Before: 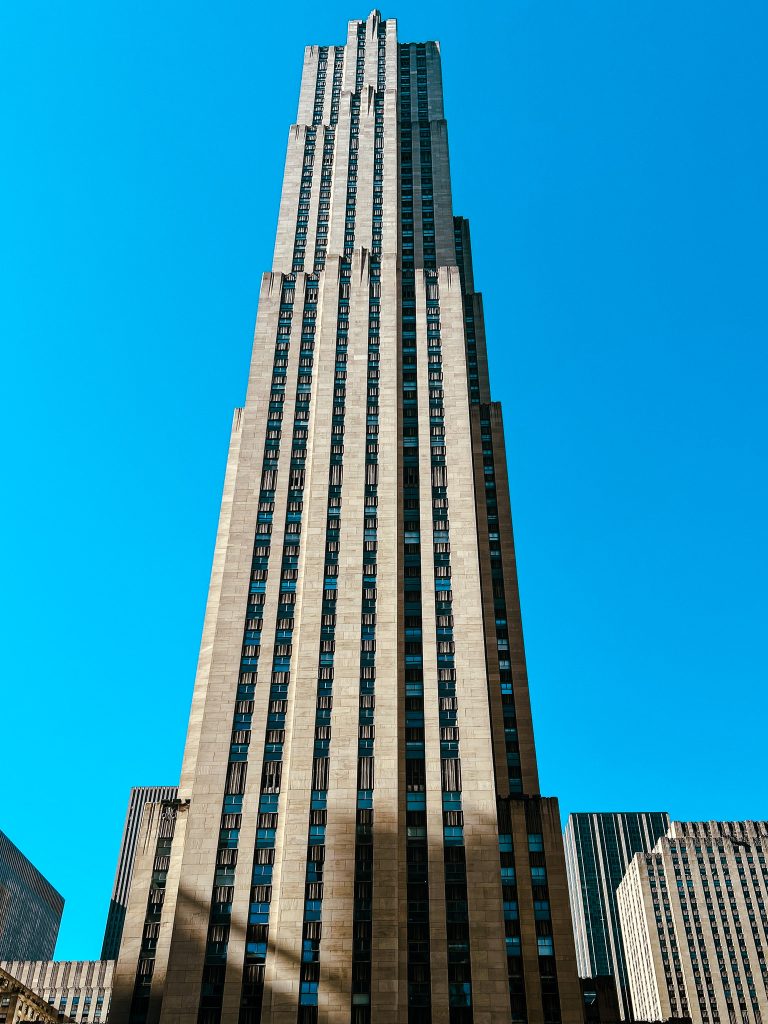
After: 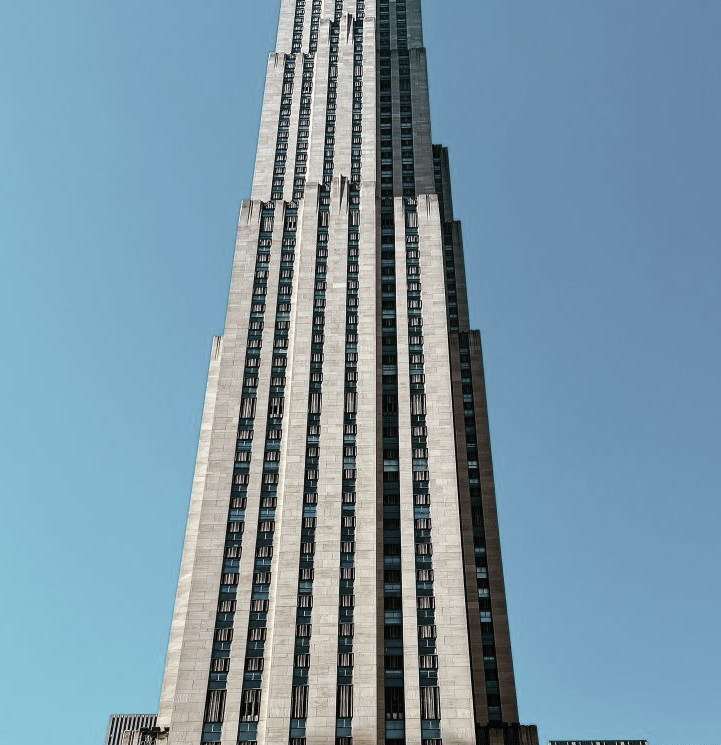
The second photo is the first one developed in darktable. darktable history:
color correction: highlights b* 0.05, saturation 0.351
color balance rgb: shadows lift › luminance 0.951%, shadows lift › chroma 0.122%, shadows lift › hue 17.98°, perceptual saturation grading › global saturation 25.233%, global vibrance 21.111%
crop: left 2.742%, top 7.1%, right 3.307%, bottom 20.132%
